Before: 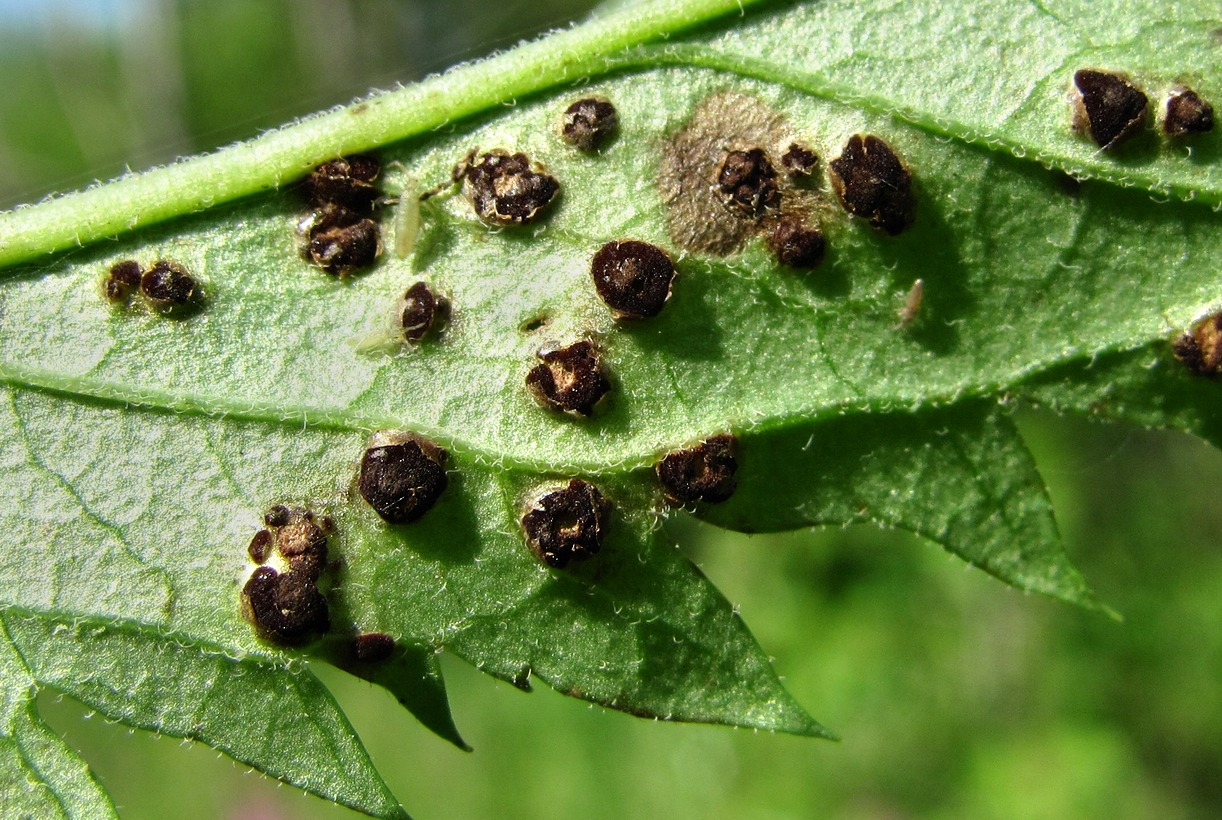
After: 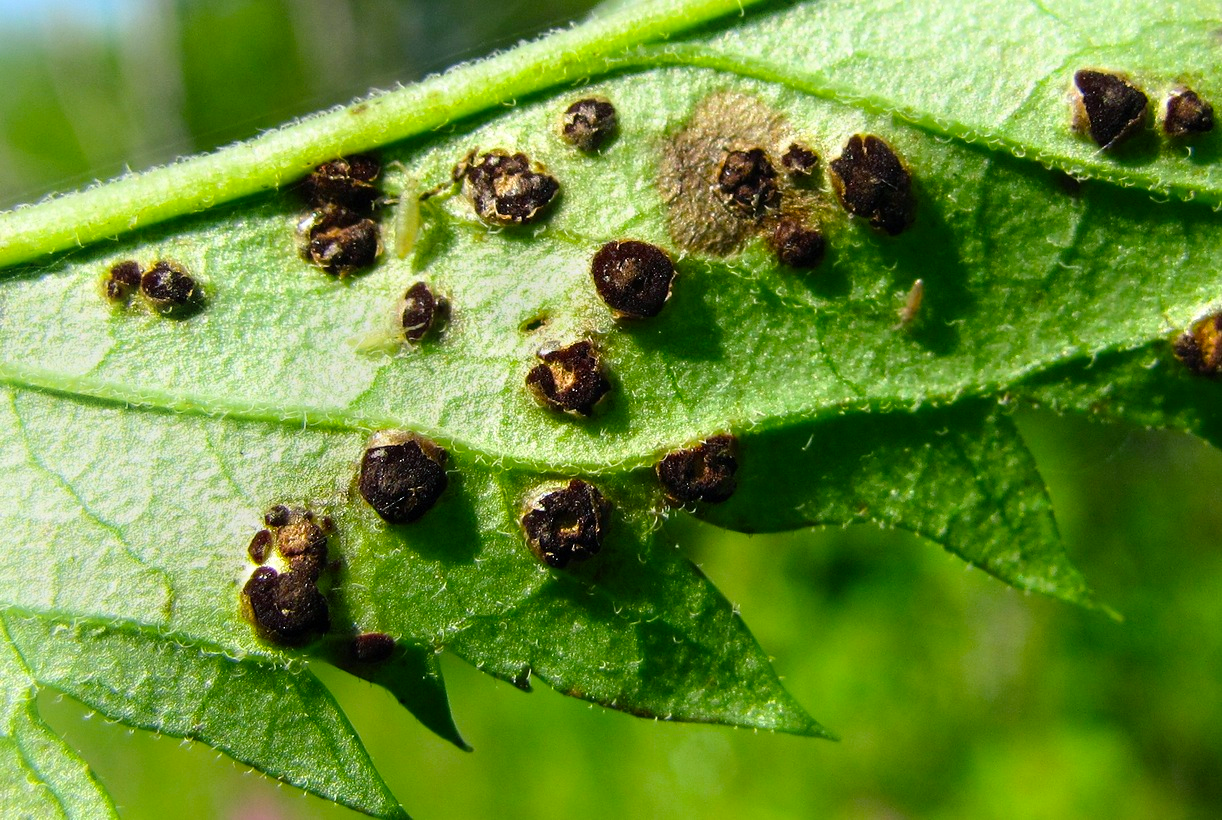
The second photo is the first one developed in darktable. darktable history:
shadows and highlights: shadows -20.97, highlights 98.49, soften with gaussian
color balance rgb: shadows lift › chroma 4.063%, shadows lift › hue 251.41°, perceptual saturation grading › global saturation 36.26%
